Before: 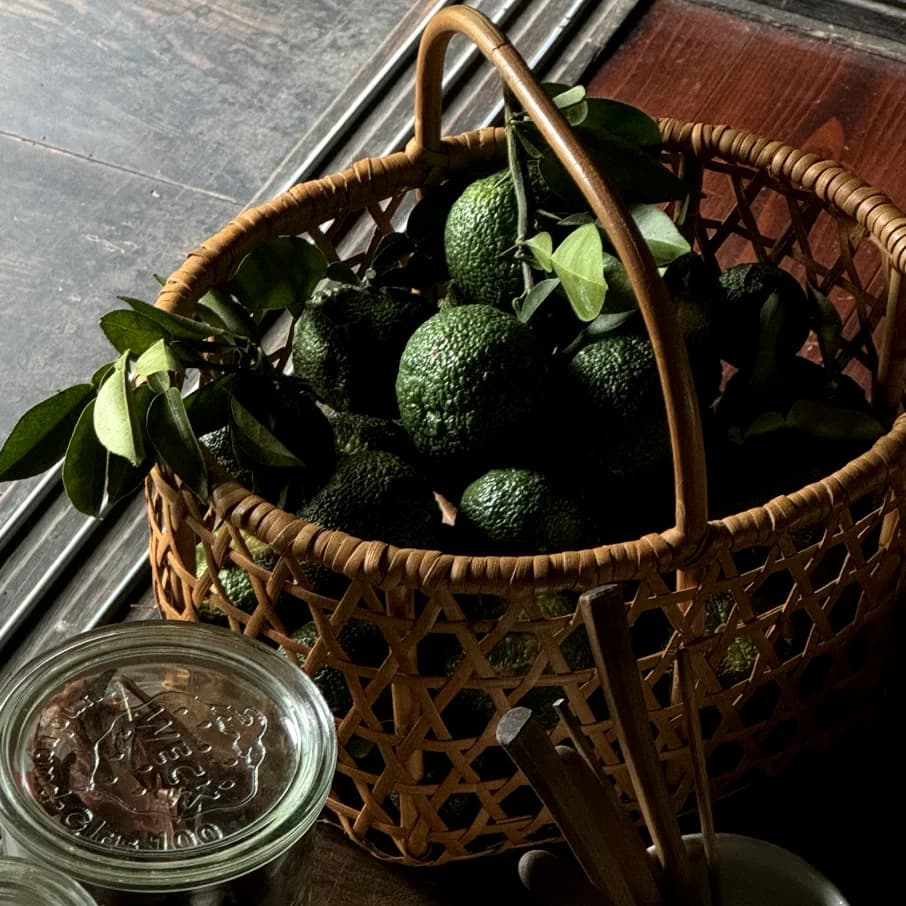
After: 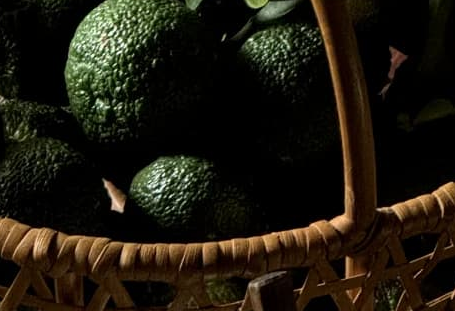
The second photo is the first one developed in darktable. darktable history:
crop: left 36.622%, top 34.565%, right 13.049%, bottom 31.05%
